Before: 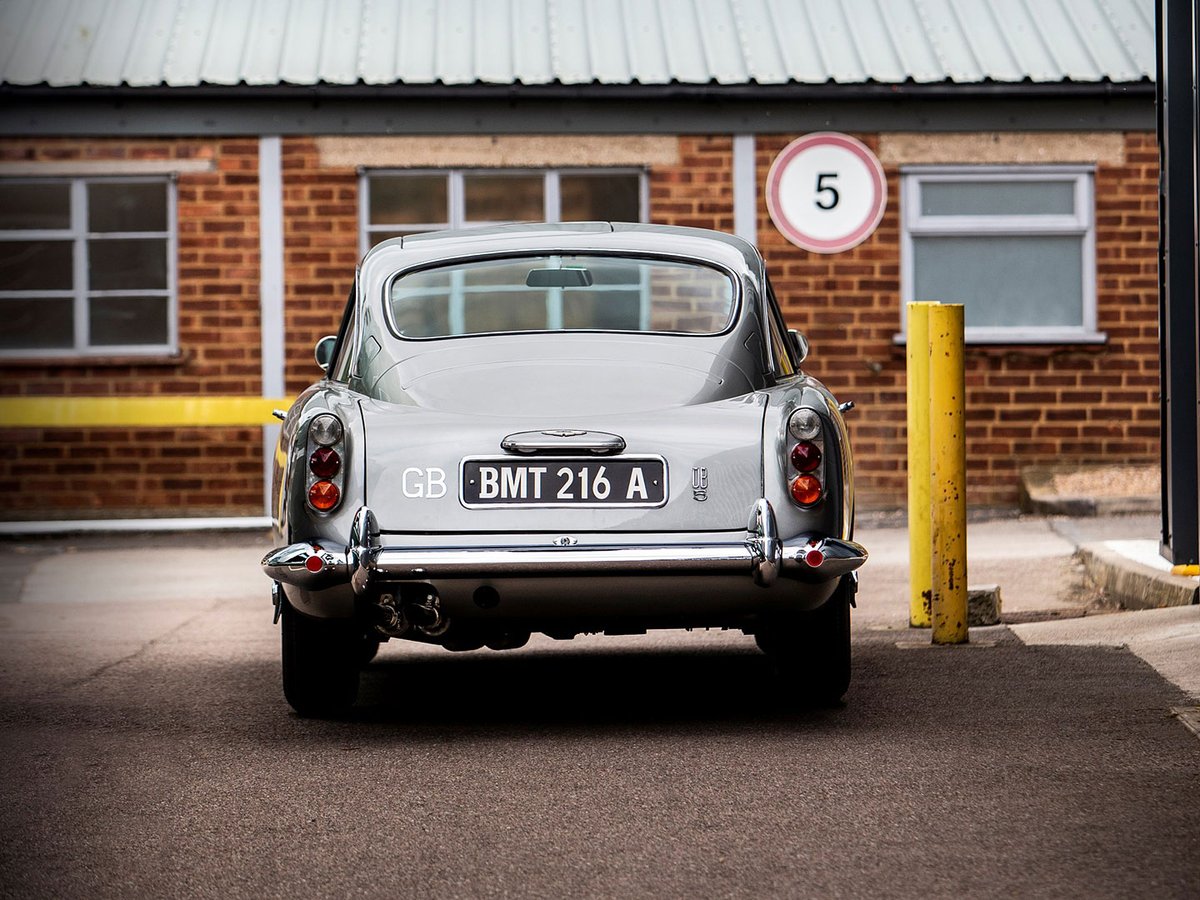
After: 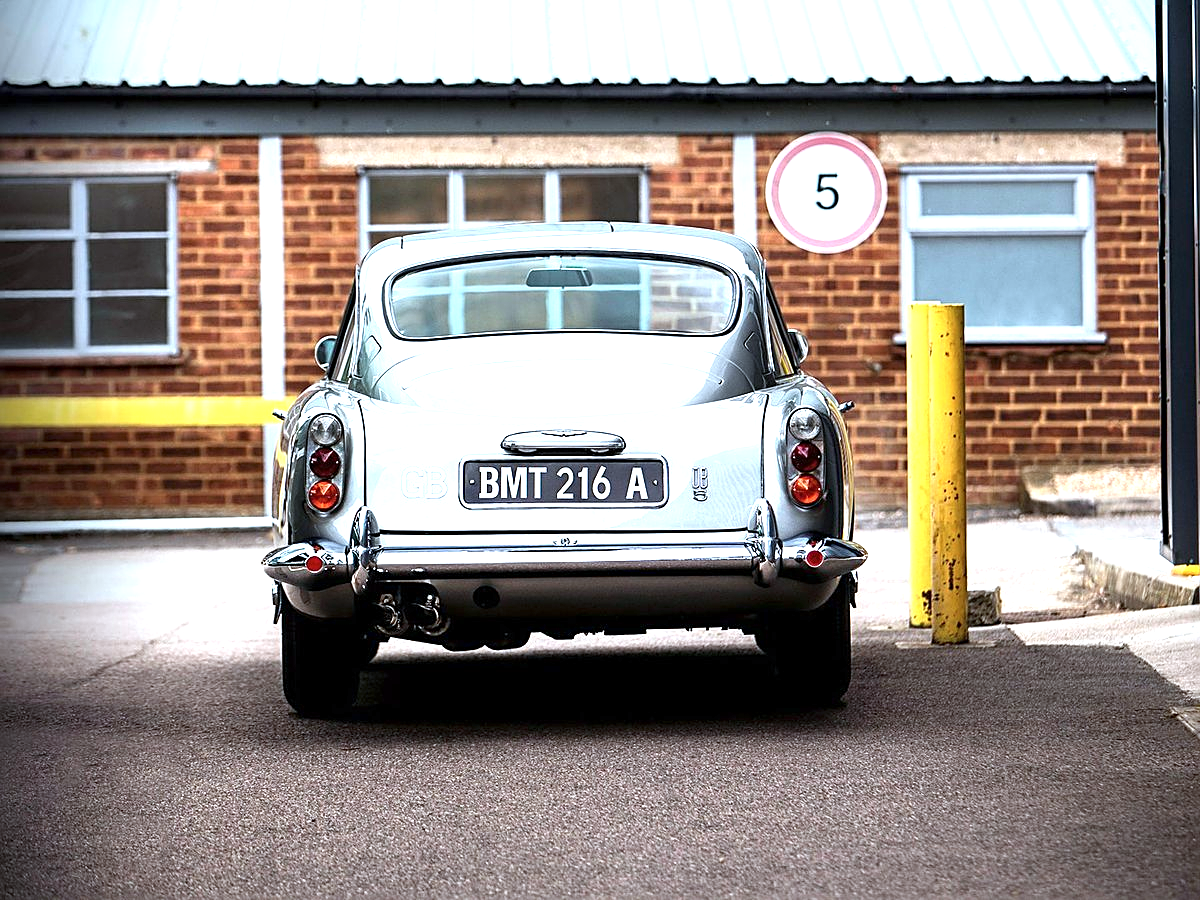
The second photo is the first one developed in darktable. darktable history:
exposure: exposure 1.061 EV, compensate highlight preservation false
sharpen: on, module defaults
color calibration: illuminant F (fluorescent), F source F9 (Cool White Deluxe 4150 K) – high CRI, x 0.374, y 0.373, temperature 4158.34 K
